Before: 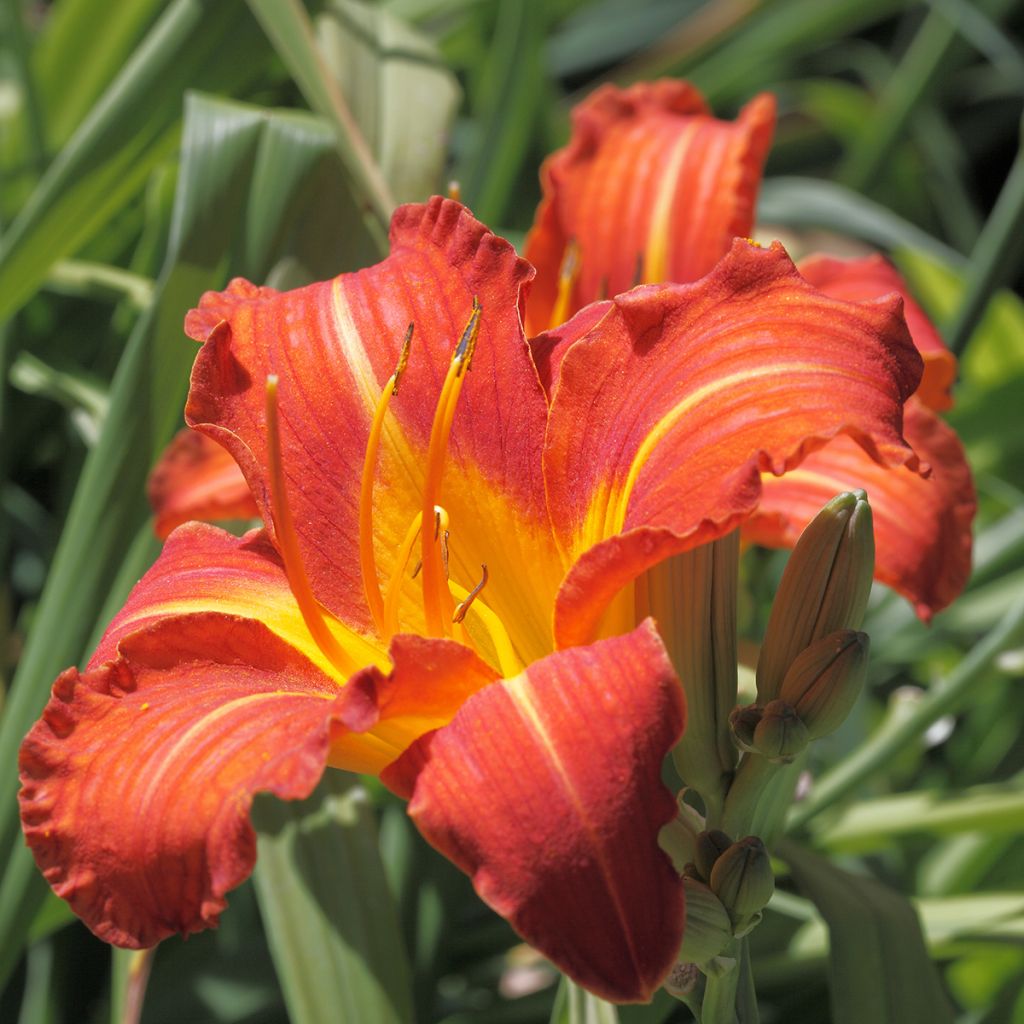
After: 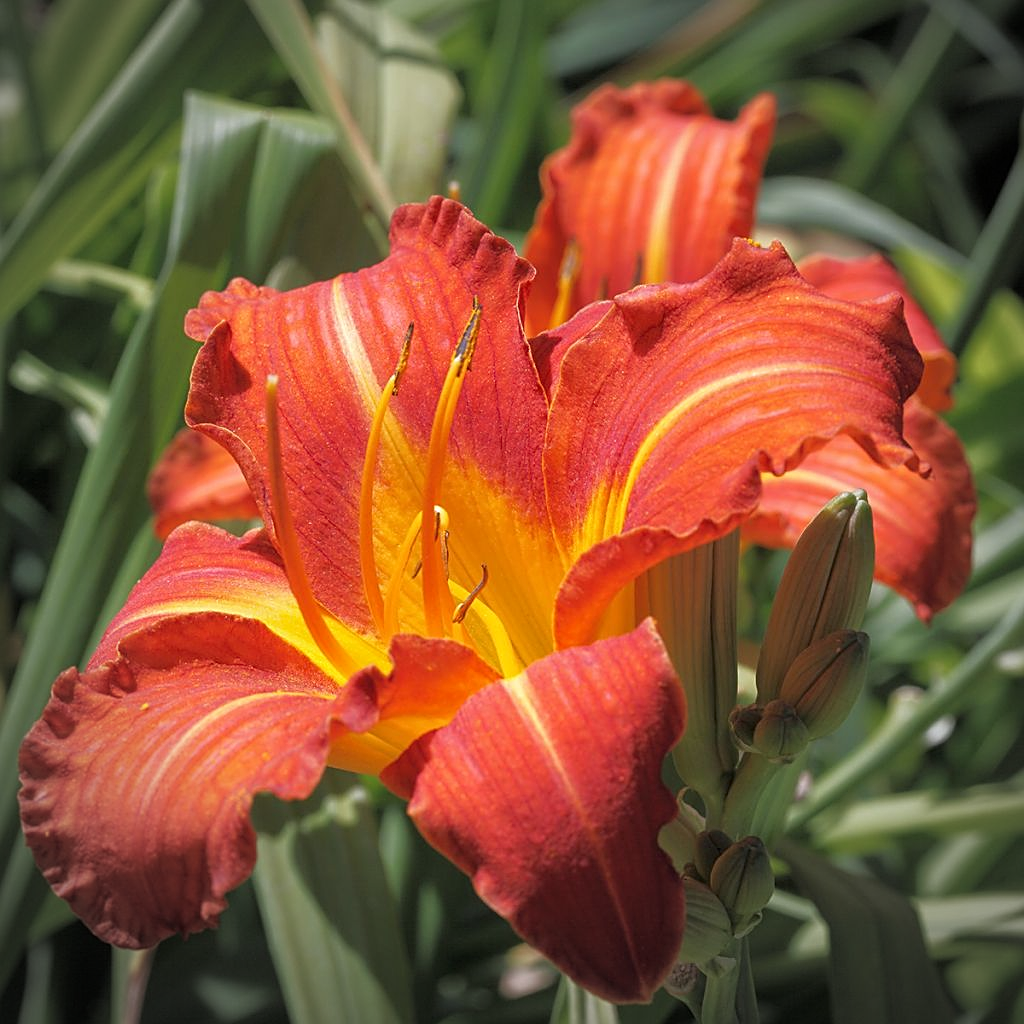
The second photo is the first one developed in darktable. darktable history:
local contrast: detail 110%
sharpen: on, module defaults
vignetting: center (0.035, -0.084), automatic ratio true, unbound false
